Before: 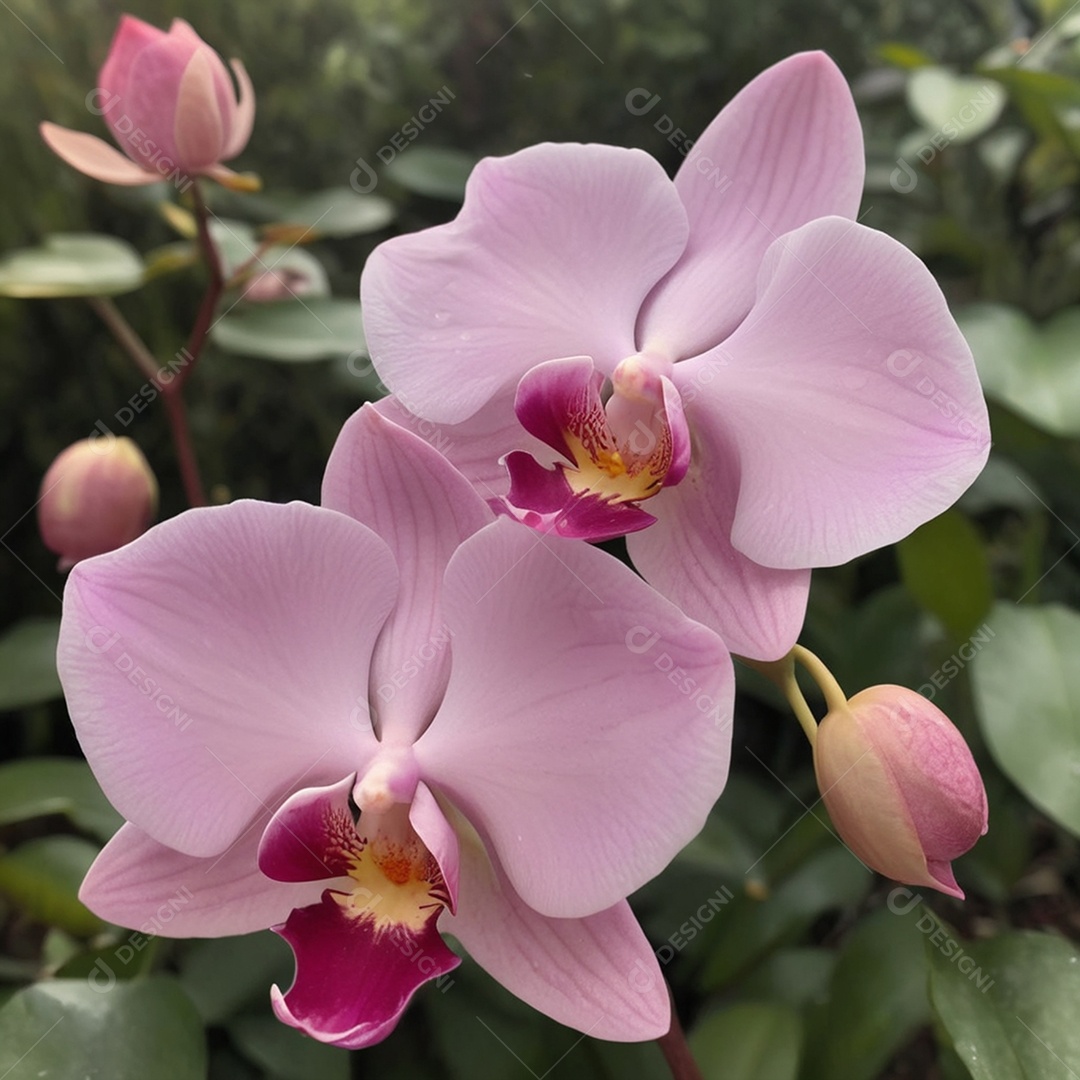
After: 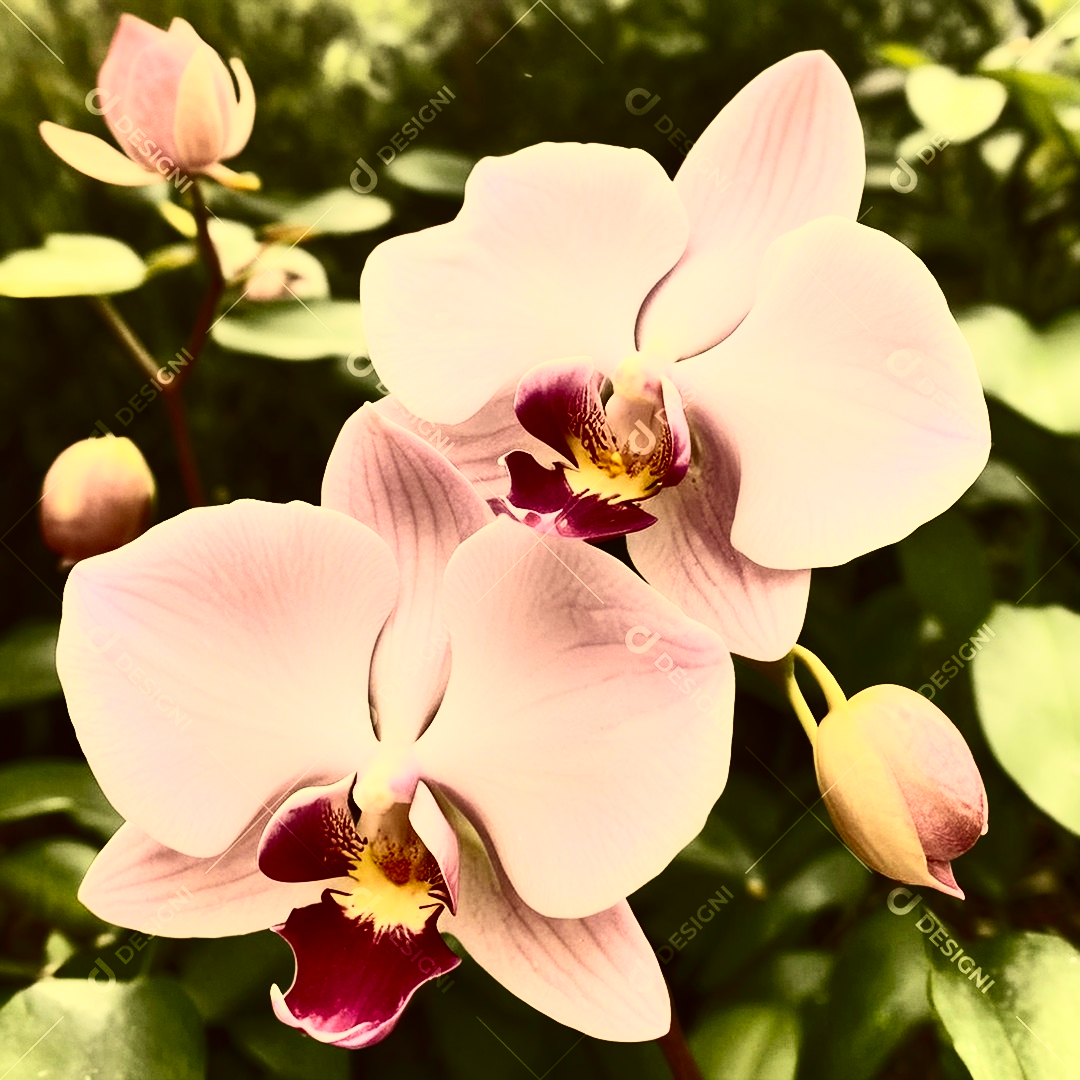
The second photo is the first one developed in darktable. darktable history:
contrast brightness saturation: contrast 0.932, brightness 0.193
tone equalizer: -7 EV 0.163 EV, -6 EV 0.569 EV, -5 EV 1.18 EV, -4 EV 1.33 EV, -3 EV 1.12 EV, -2 EV 0.6 EV, -1 EV 0.163 EV, smoothing diameter 24.82%, edges refinement/feathering 7.8, preserve details guided filter
color correction: highlights a* 0.167, highlights b* 29.72, shadows a* -0.207, shadows b* 21.08
